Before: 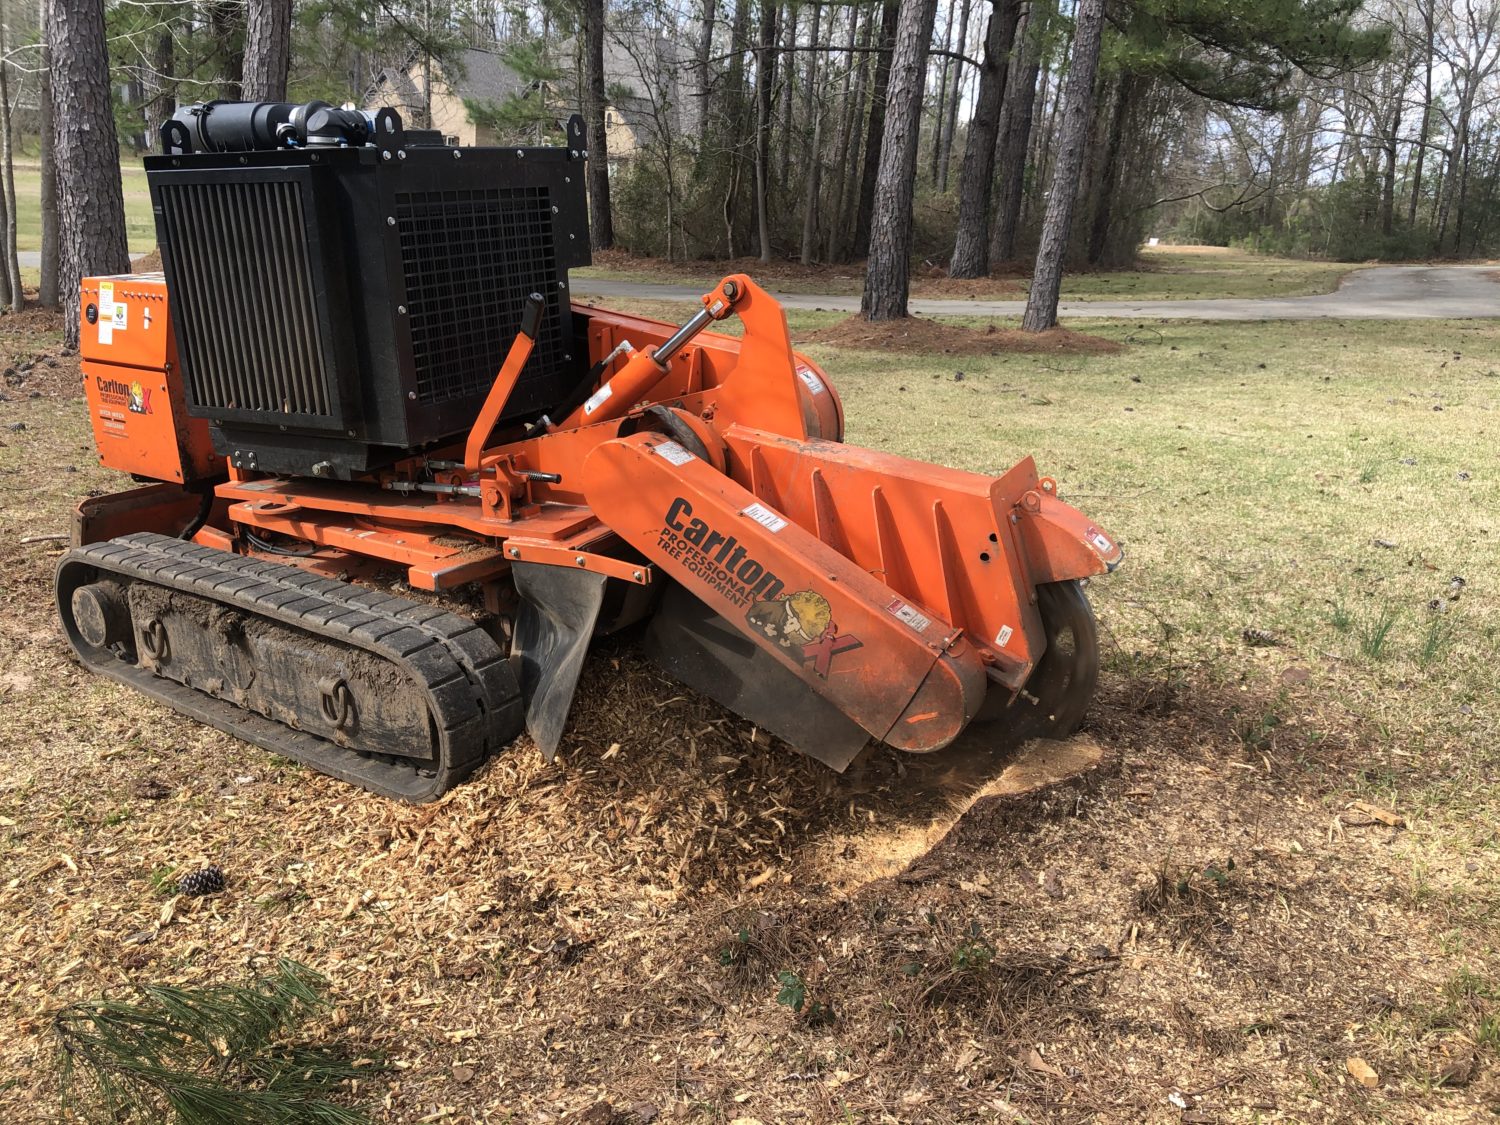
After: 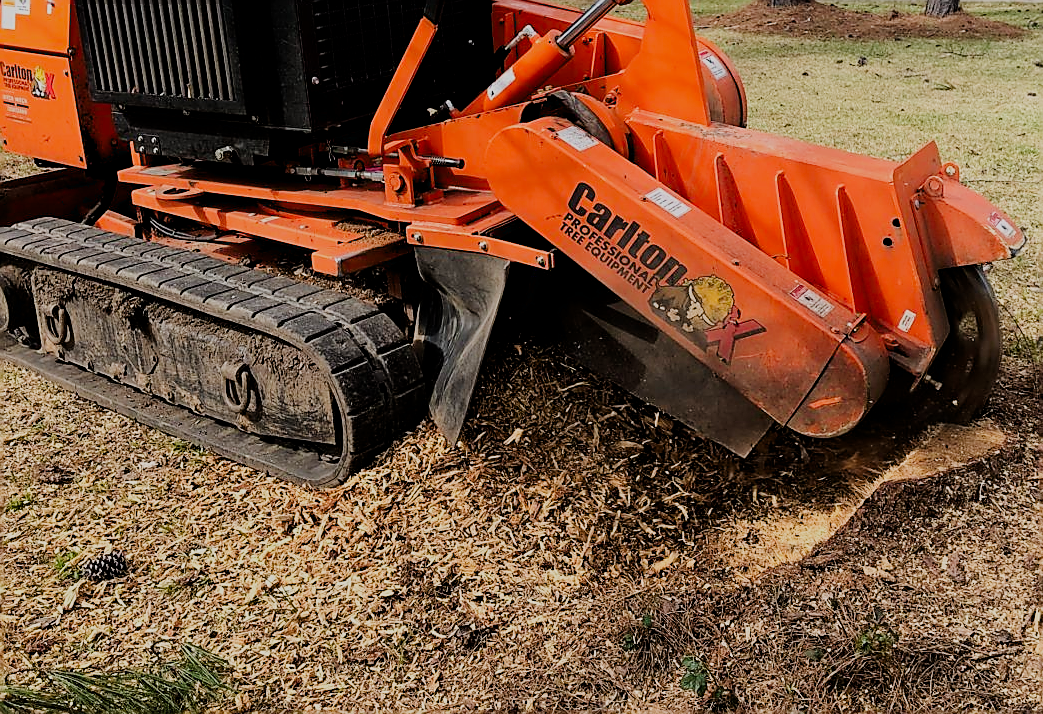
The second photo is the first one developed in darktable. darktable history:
sharpen: radius 1.396, amount 1.232, threshold 0.726
exposure: black level correction 0.009, exposure -0.168 EV, compensate exposure bias true, compensate highlight preservation false
crop: left 6.48%, top 28.054%, right 23.949%, bottom 8.416%
tone curve: curves: ch0 [(0, 0) (0.091, 0.066) (0.184, 0.16) (0.491, 0.519) (0.748, 0.765) (1, 0.919)]; ch1 [(0, 0) (0.179, 0.173) (0.322, 0.32) (0.424, 0.424) (0.502, 0.504) (0.56, 0.575) (0.631, 0.675) (0.777, 0.806) (1, 1)]; ch2 [(0, 0) (0.434, 0.447) (0.485, 0.495) (0.524, 0.563) (0.676, 0.691) (1, 1)], preserve colors none
filmic rgb: black relative exposure -7.65 EV, white relative exposure 4.56 EV, hardness 3.61
